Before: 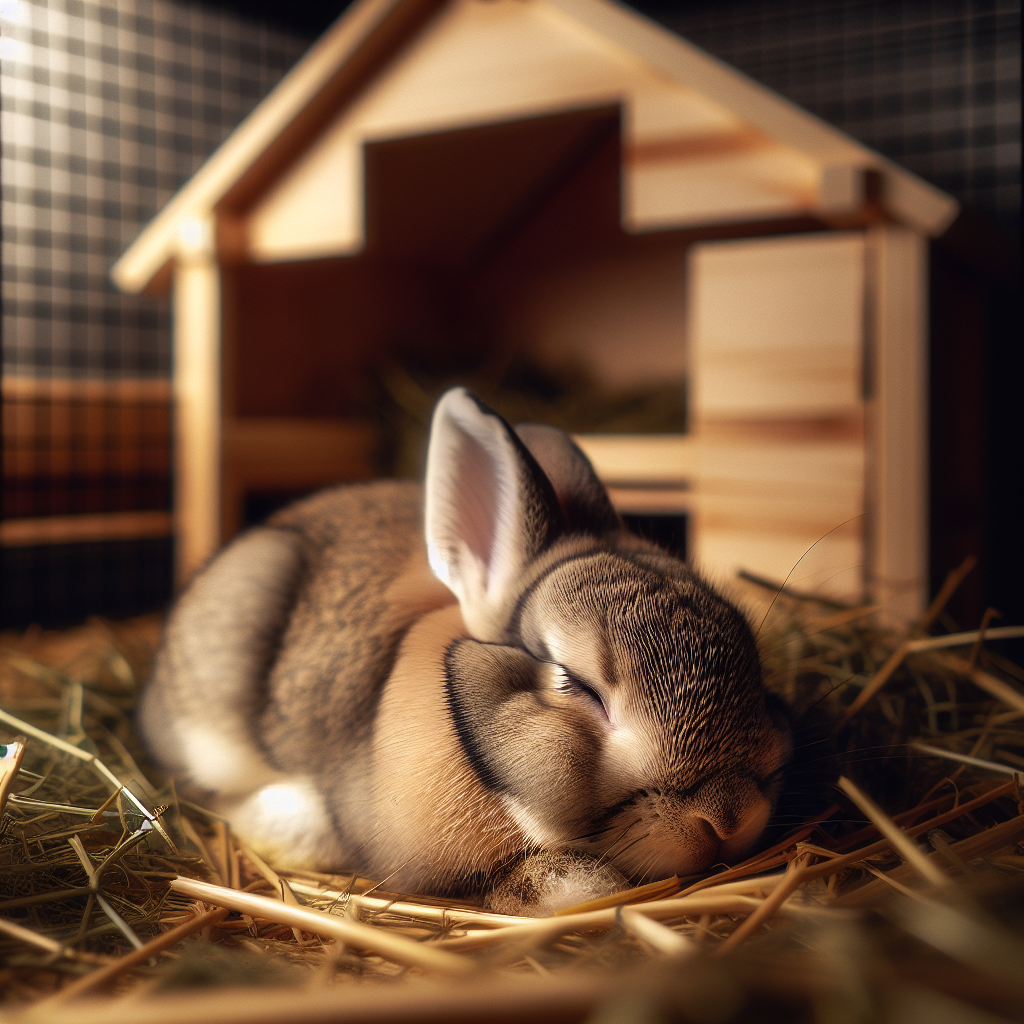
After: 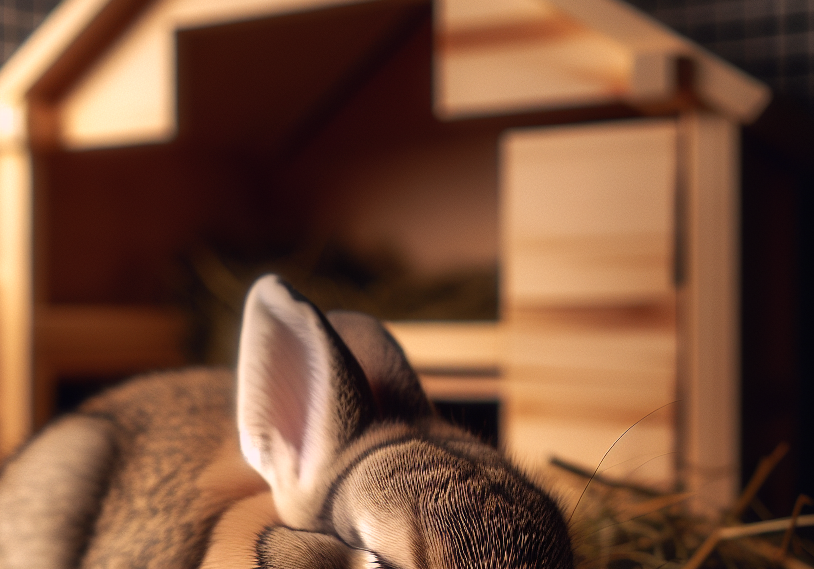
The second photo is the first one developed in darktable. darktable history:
crop: left 18.42%, top 11.125%, right 2.039%, bottom 33.272%
color correction: highlights a* 7.13, highlights b* 3.78
